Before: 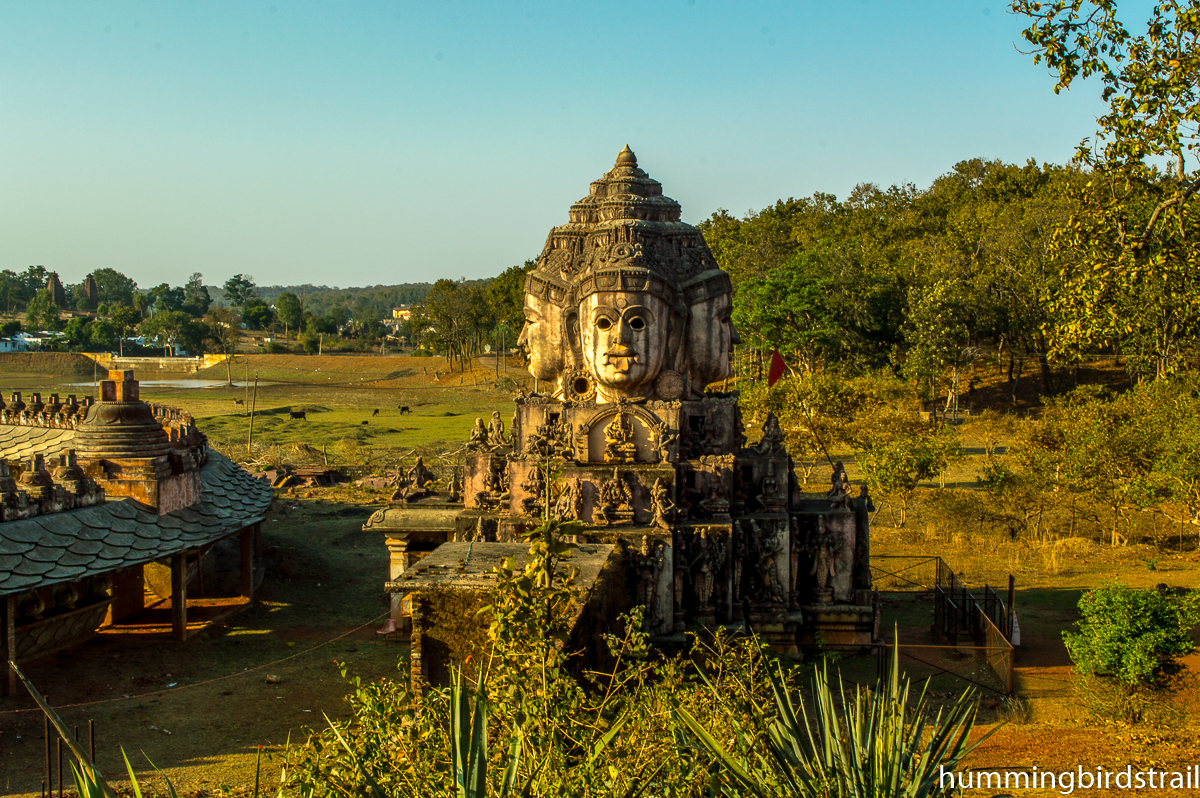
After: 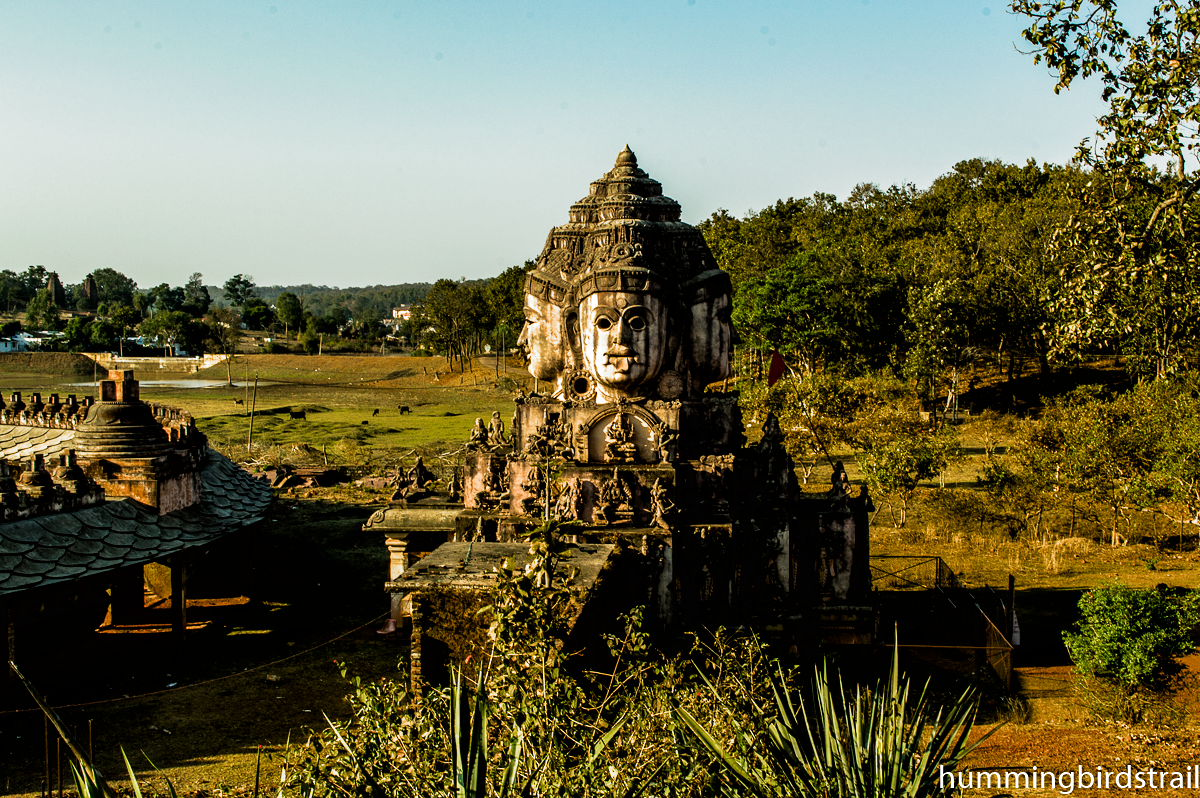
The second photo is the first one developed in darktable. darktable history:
exposure: black level correction 0.009, exposure 0.014 EV, compensate highlight preservation false
filmic rgb: black relative exposure -8.2 EV, white relative exposure 2.2 EV, threshold 3 EV, hardness 7.11, latitude 75%, contrast 1.325, highlights saturation mix -2%, shadows ↔ highlights balance 30%, preserve chrominance RGB euclidean norm, color science v5 (2021), contrast in shadows safe, contrast in highlights safe, enable highlight reconstruction true
